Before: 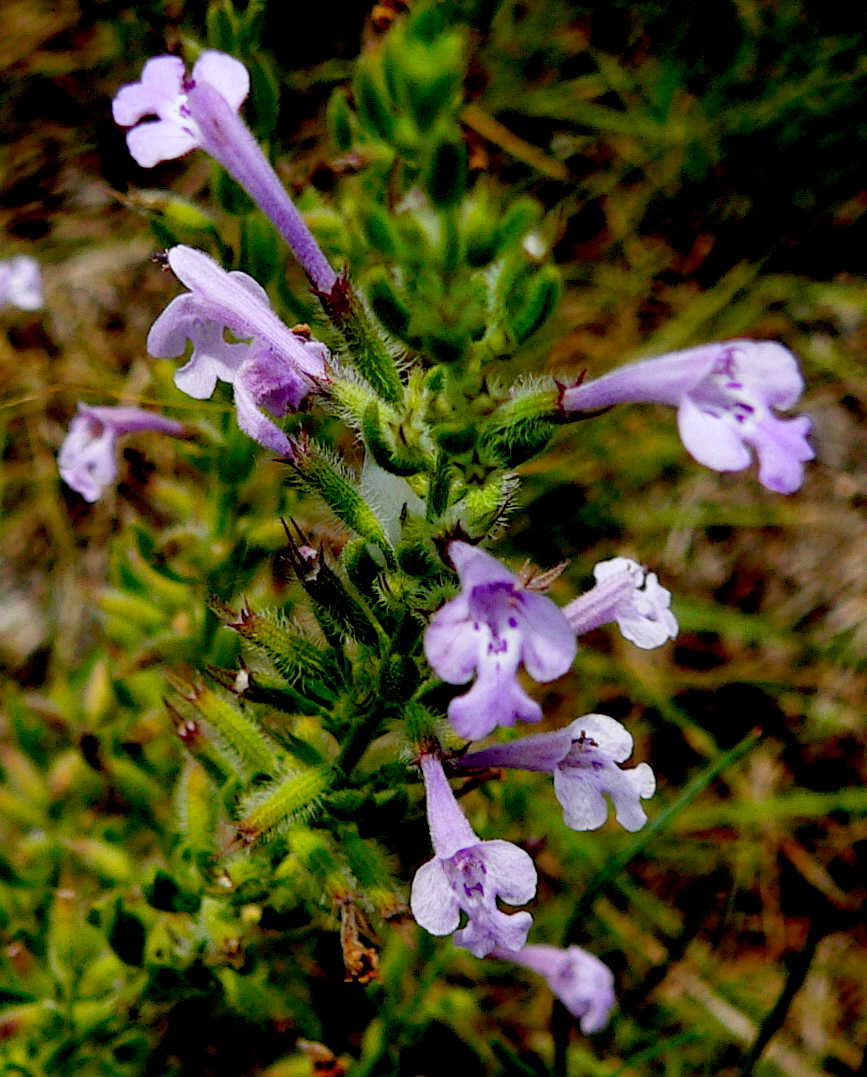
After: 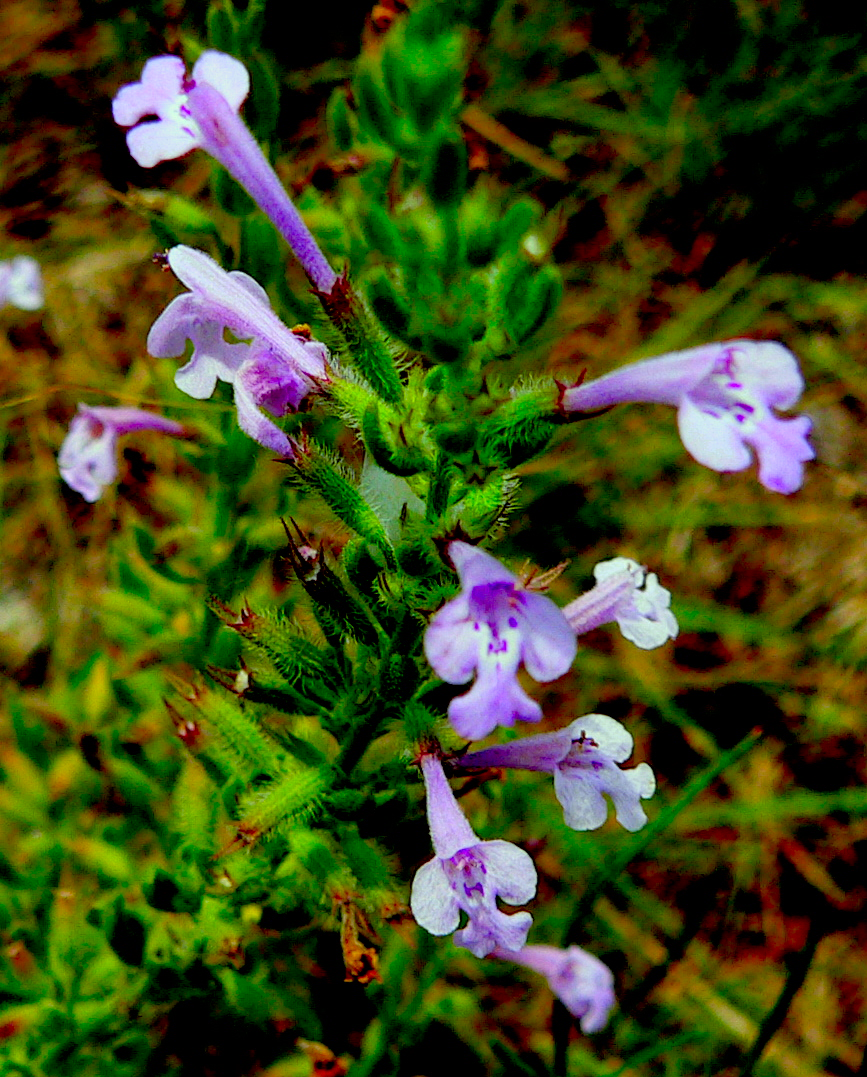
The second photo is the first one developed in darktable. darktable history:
color correction: highlights a* -11.11, highlights b* 9.87, saturation 1.71
